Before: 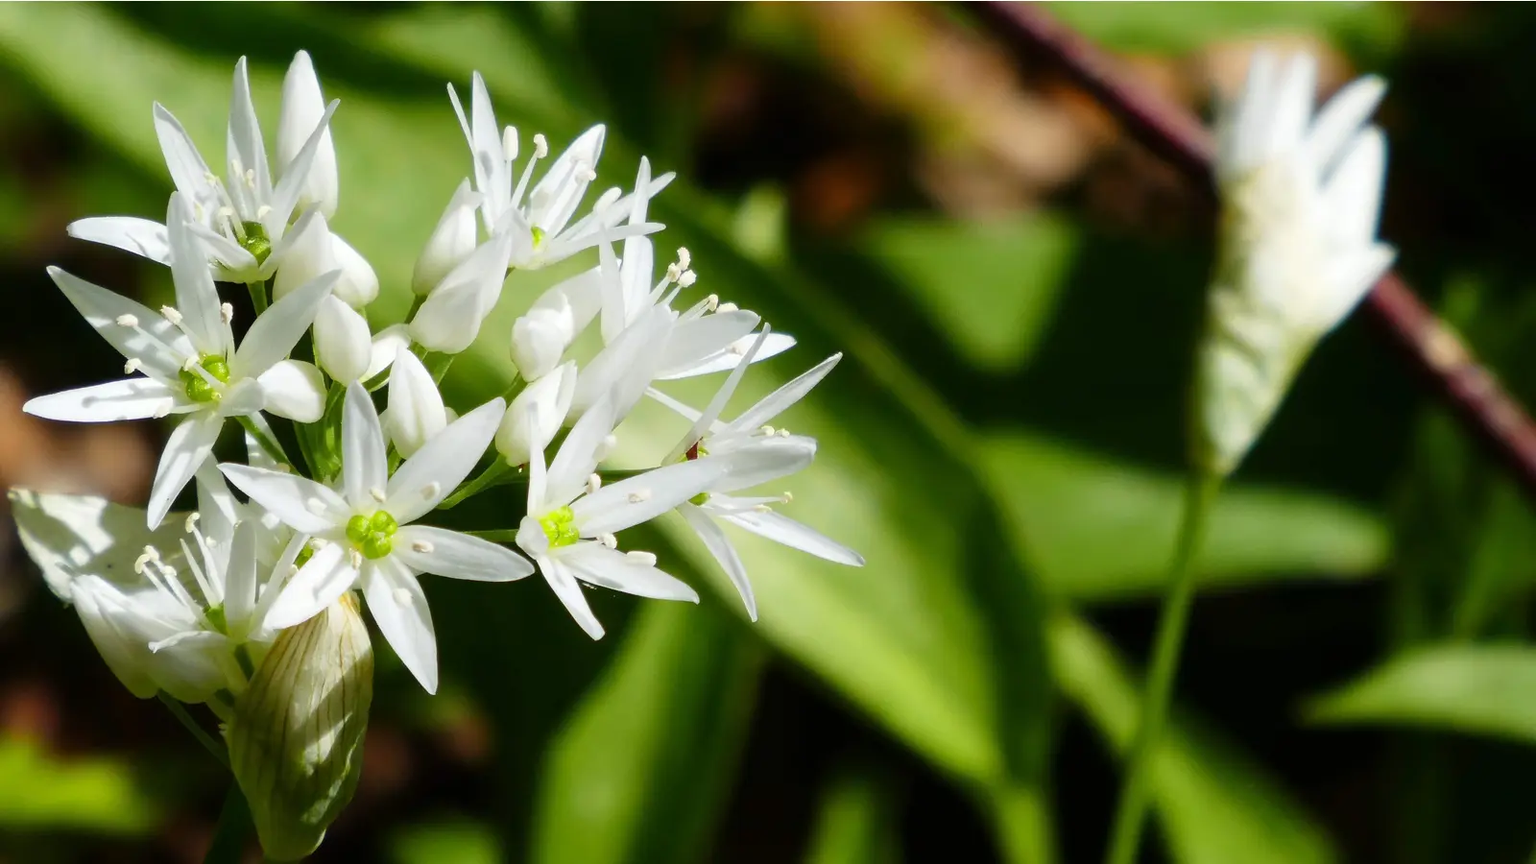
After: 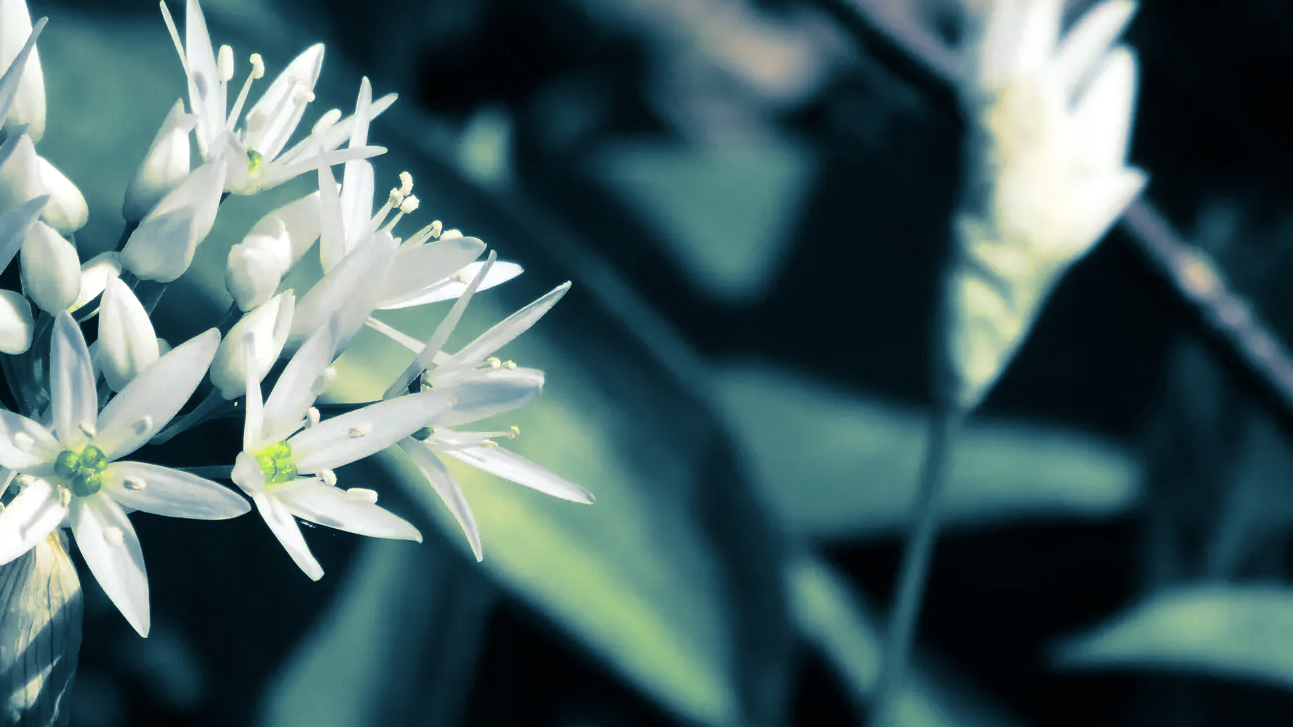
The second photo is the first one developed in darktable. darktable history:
split-toning: shadows › hue 212.4°, balance -70
crop: left 19.159%, top 9.58%, bottom 9.58%
levels: levels [0, 0.492, 0.984]
shadows and highlights: shadows 30.63, highlights -63.22, shadows color adjustment 98%, highlights color adjustment 58.61%, soften with gaussian
